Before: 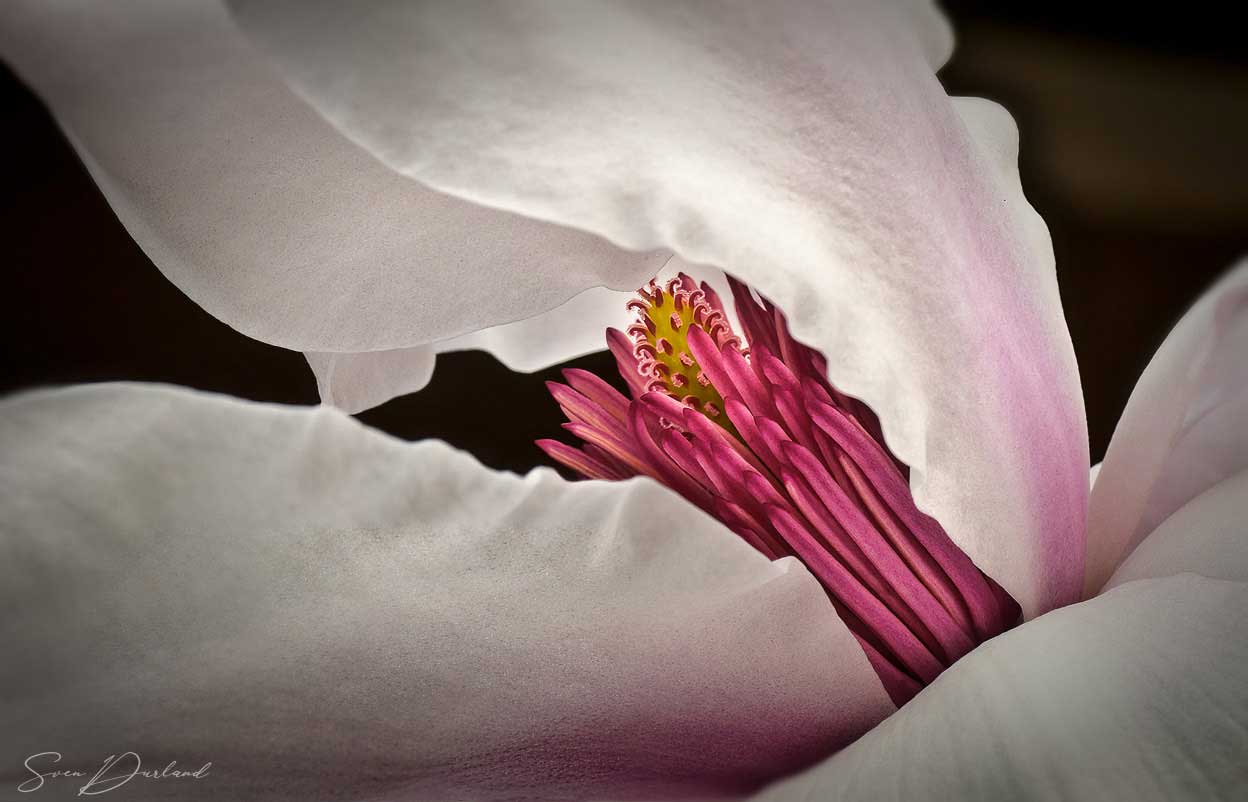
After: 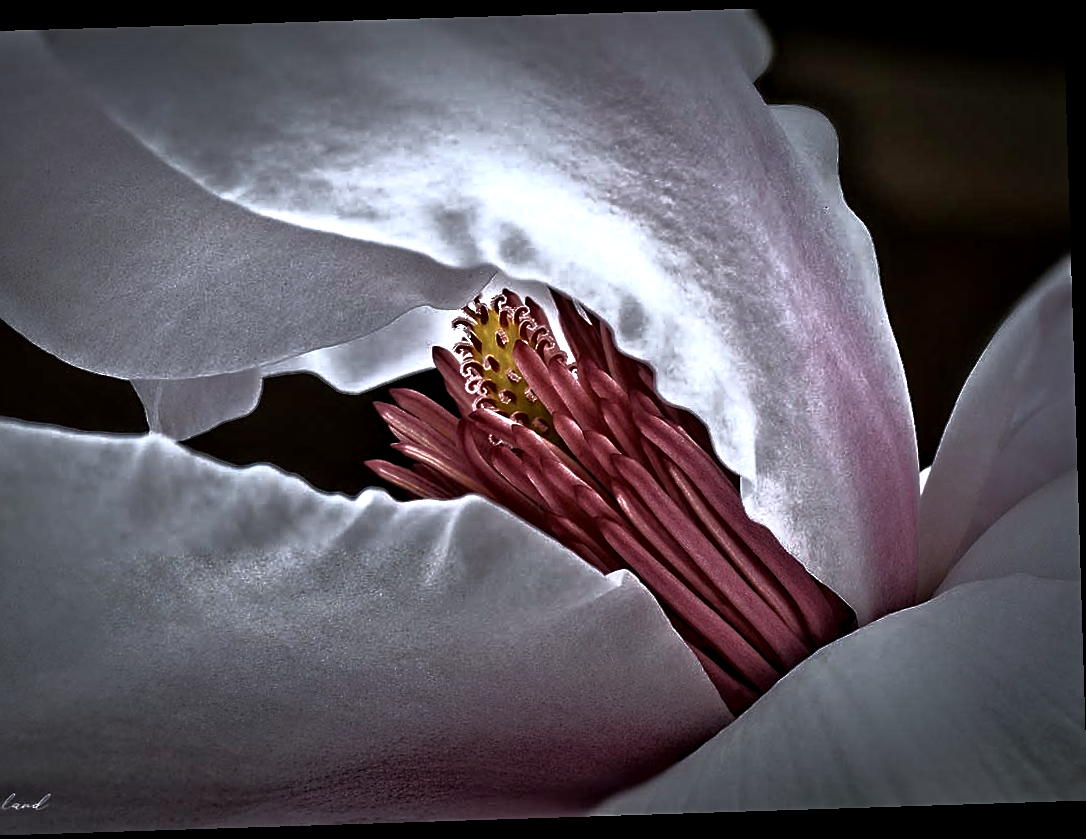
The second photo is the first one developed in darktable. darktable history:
base curve: curves: ch0 [(0, 0) (0.564, 0.291) (0.802, 0.731) (1, 1)]
crop and rotate: left 14.584%
rotate and perspective: rotation -1.77°, lens shift (horizontal) 0.004, automatic cropping off
white balance: red 0.948, green 1.02, blue 1.176
color zones: curves: ch0 [(0.018, 0.548) (0.197, 0.654) (0.425, 0.447) (0.605, 0.658) (0.732, 0.579)]; ch1 [(0.105, 0.531) (0.224, 0.531) (0.386, 0.39) (0.618, 0.456) (0.732, 0.456) (0.956, 0.421)]; ch2 [(0.039, 0.583) (0.215, 0.465) (0.399, 0.544) (0.465, 0.548) (0.614, 0.447) (0.724, 0.43) (0.882, 0.623) (0.956, 0.632)]
contrast equalizer: y [[0.511, 0.558, 0.631, 0.632, 0.559, 0.512], [0.5 ×6], [0.5 ×6], [0 ×6], [0 ×6]]
tone equalizer: -8 EV 0.06 EV, smoothing diameter 25%, edges refinement/feathering 10, preserve details guided filter
sharpen: on, module defaults
